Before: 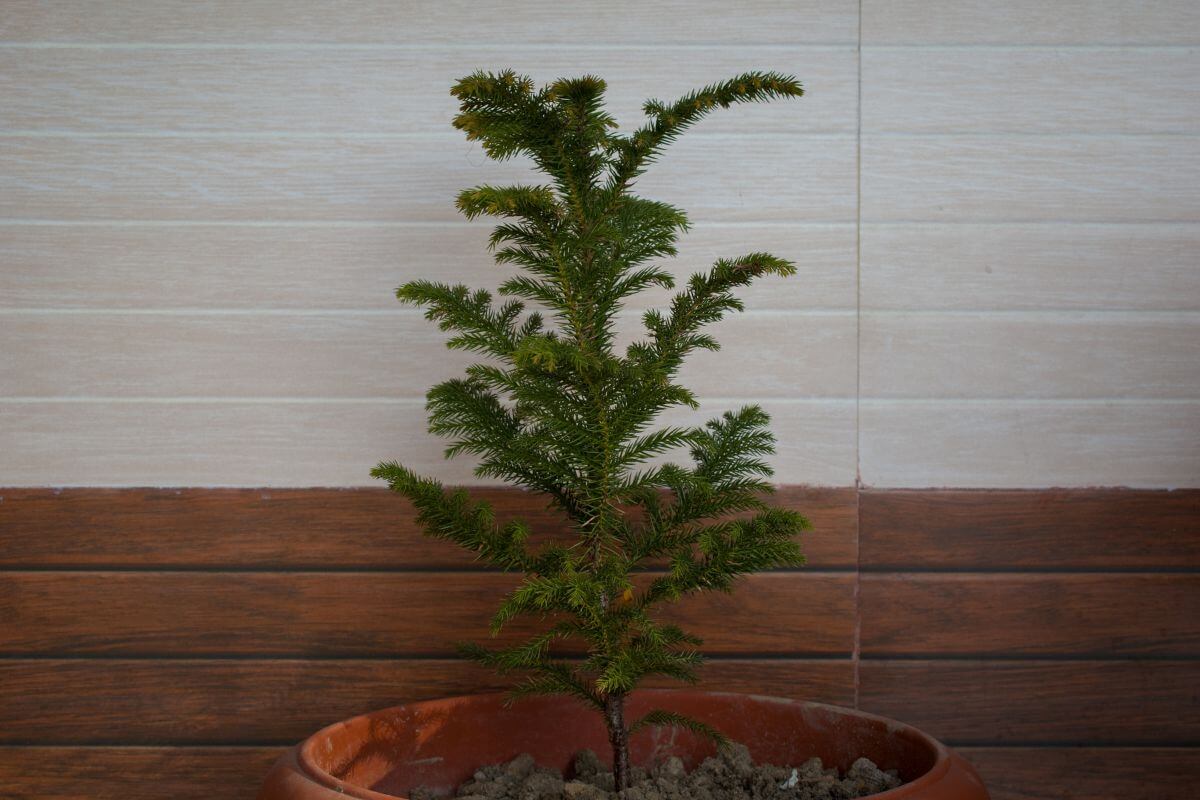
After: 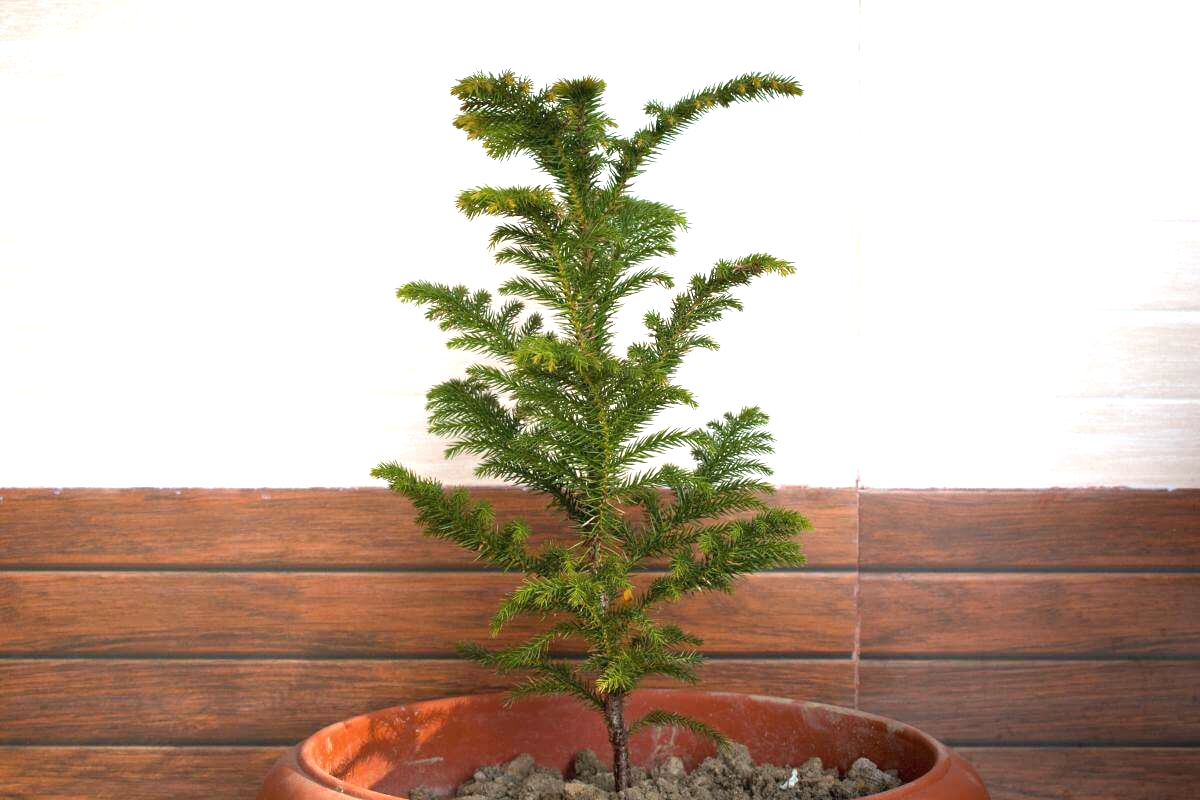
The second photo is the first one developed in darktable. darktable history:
exposure: black level correction 0, exposure 1.906 EV, compensate highlight preservation false
